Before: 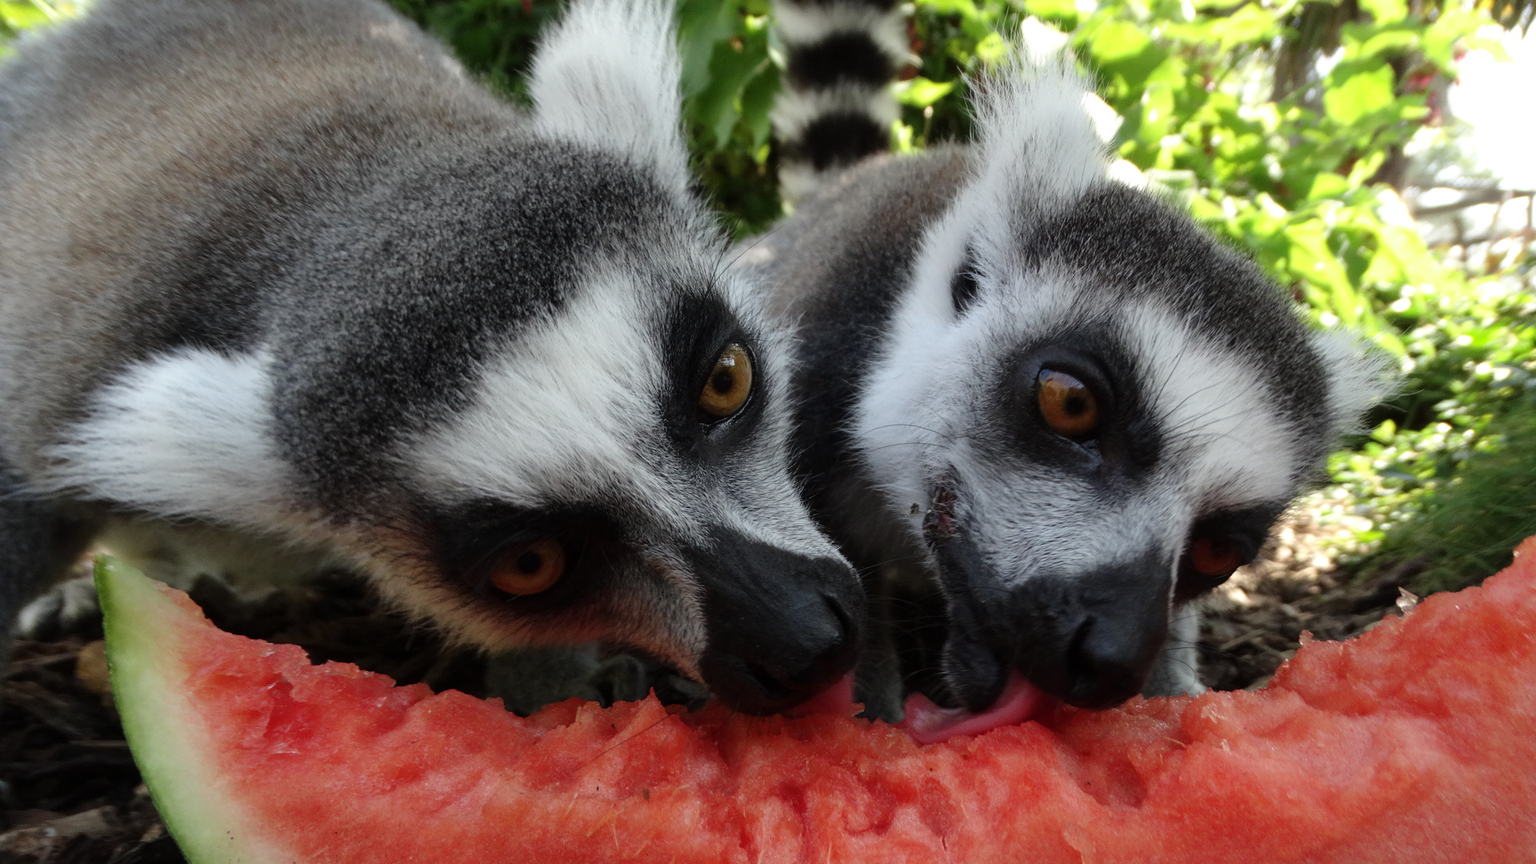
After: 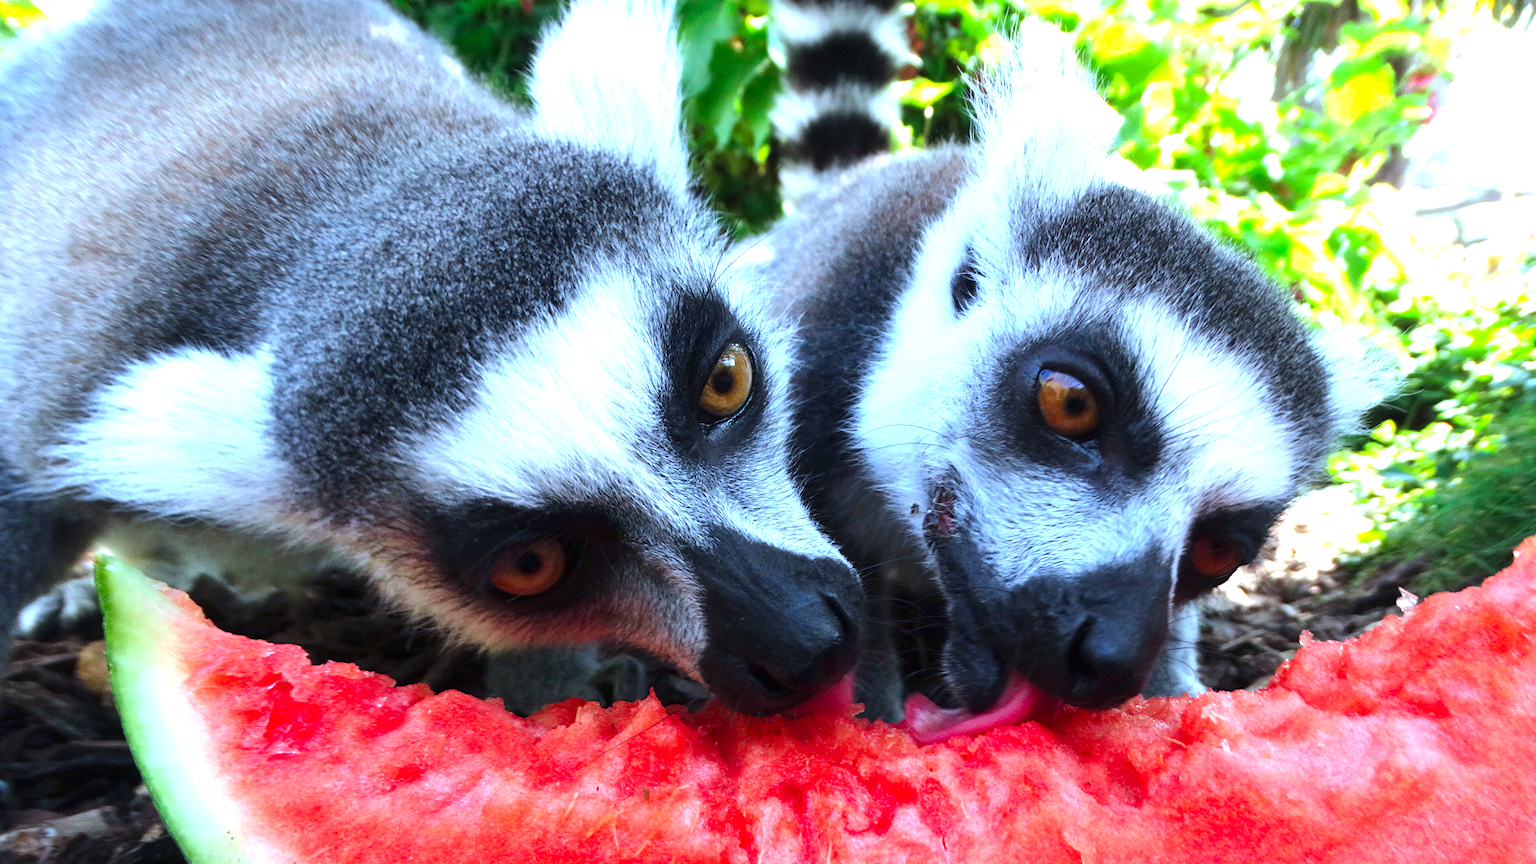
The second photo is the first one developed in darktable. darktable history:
color balance rgb: shadows lift › luminance -9.653%, perceptual saturation grading › global saturation 38.762%, contrast 4.867%
color calibration: illuminant custom, x 0.391, y 0.392, temperature 3859.11 K
exposure: black level correction 0, exposure 1.449 EV, compensate exposure bias true, compensate highlight preservation false
